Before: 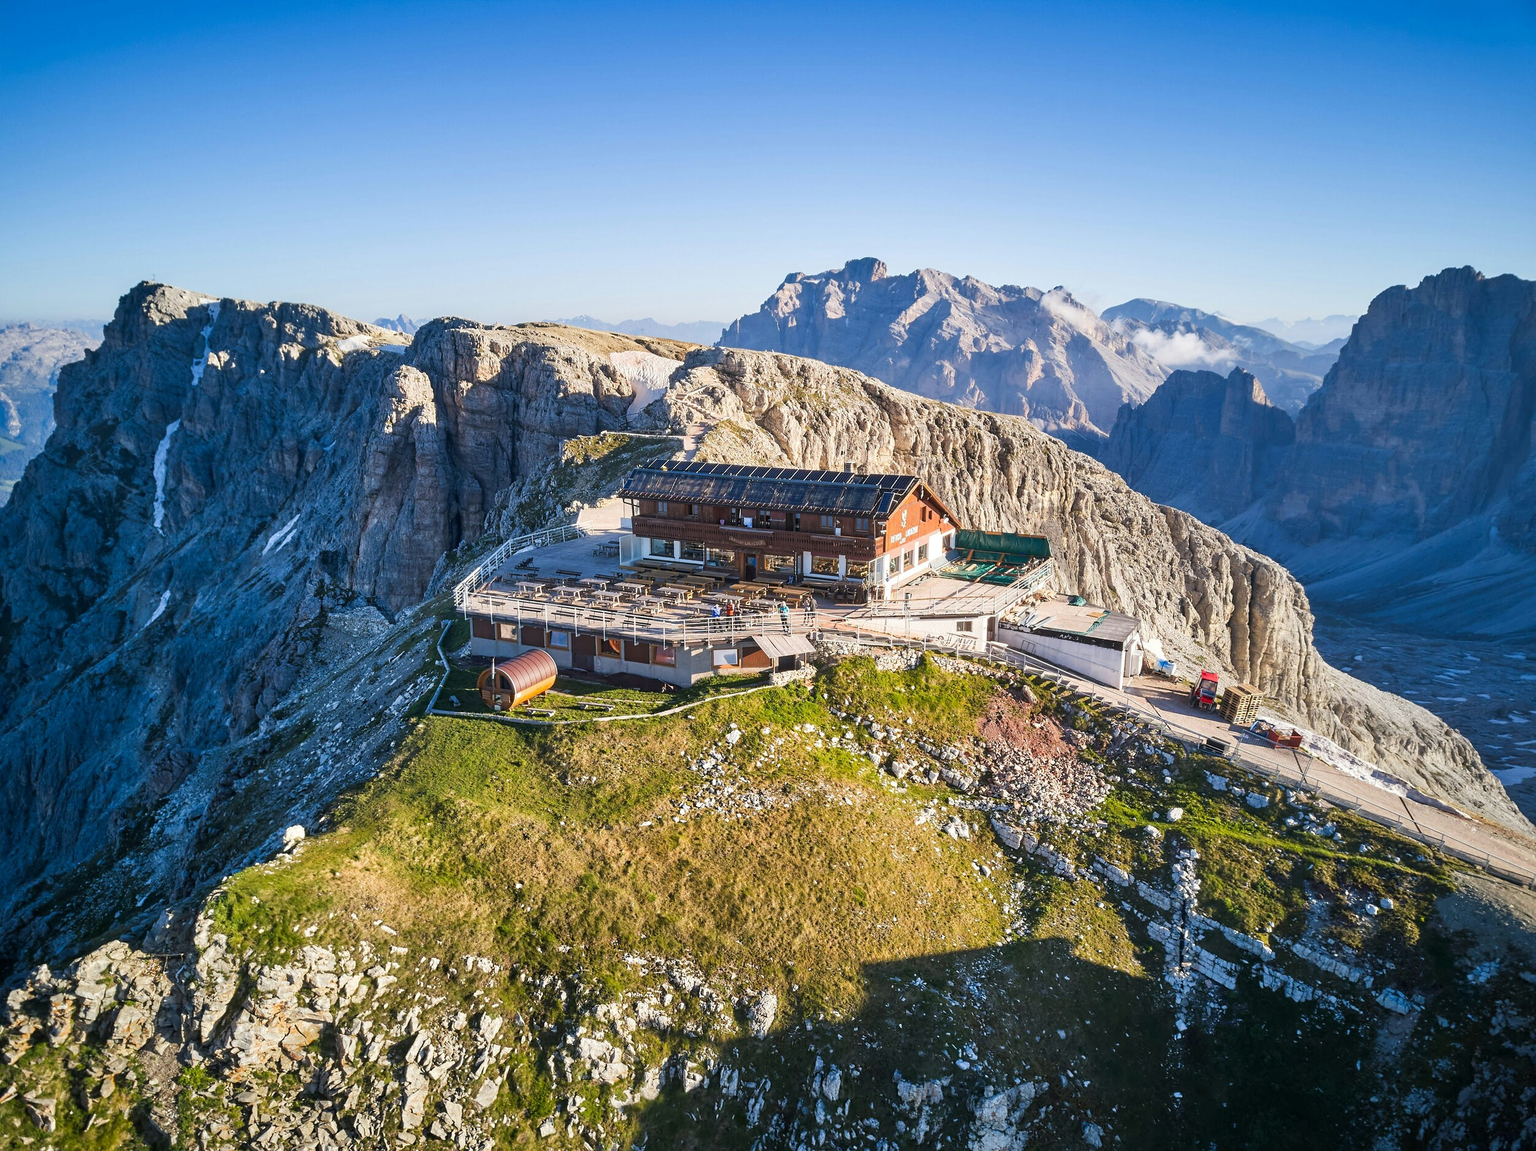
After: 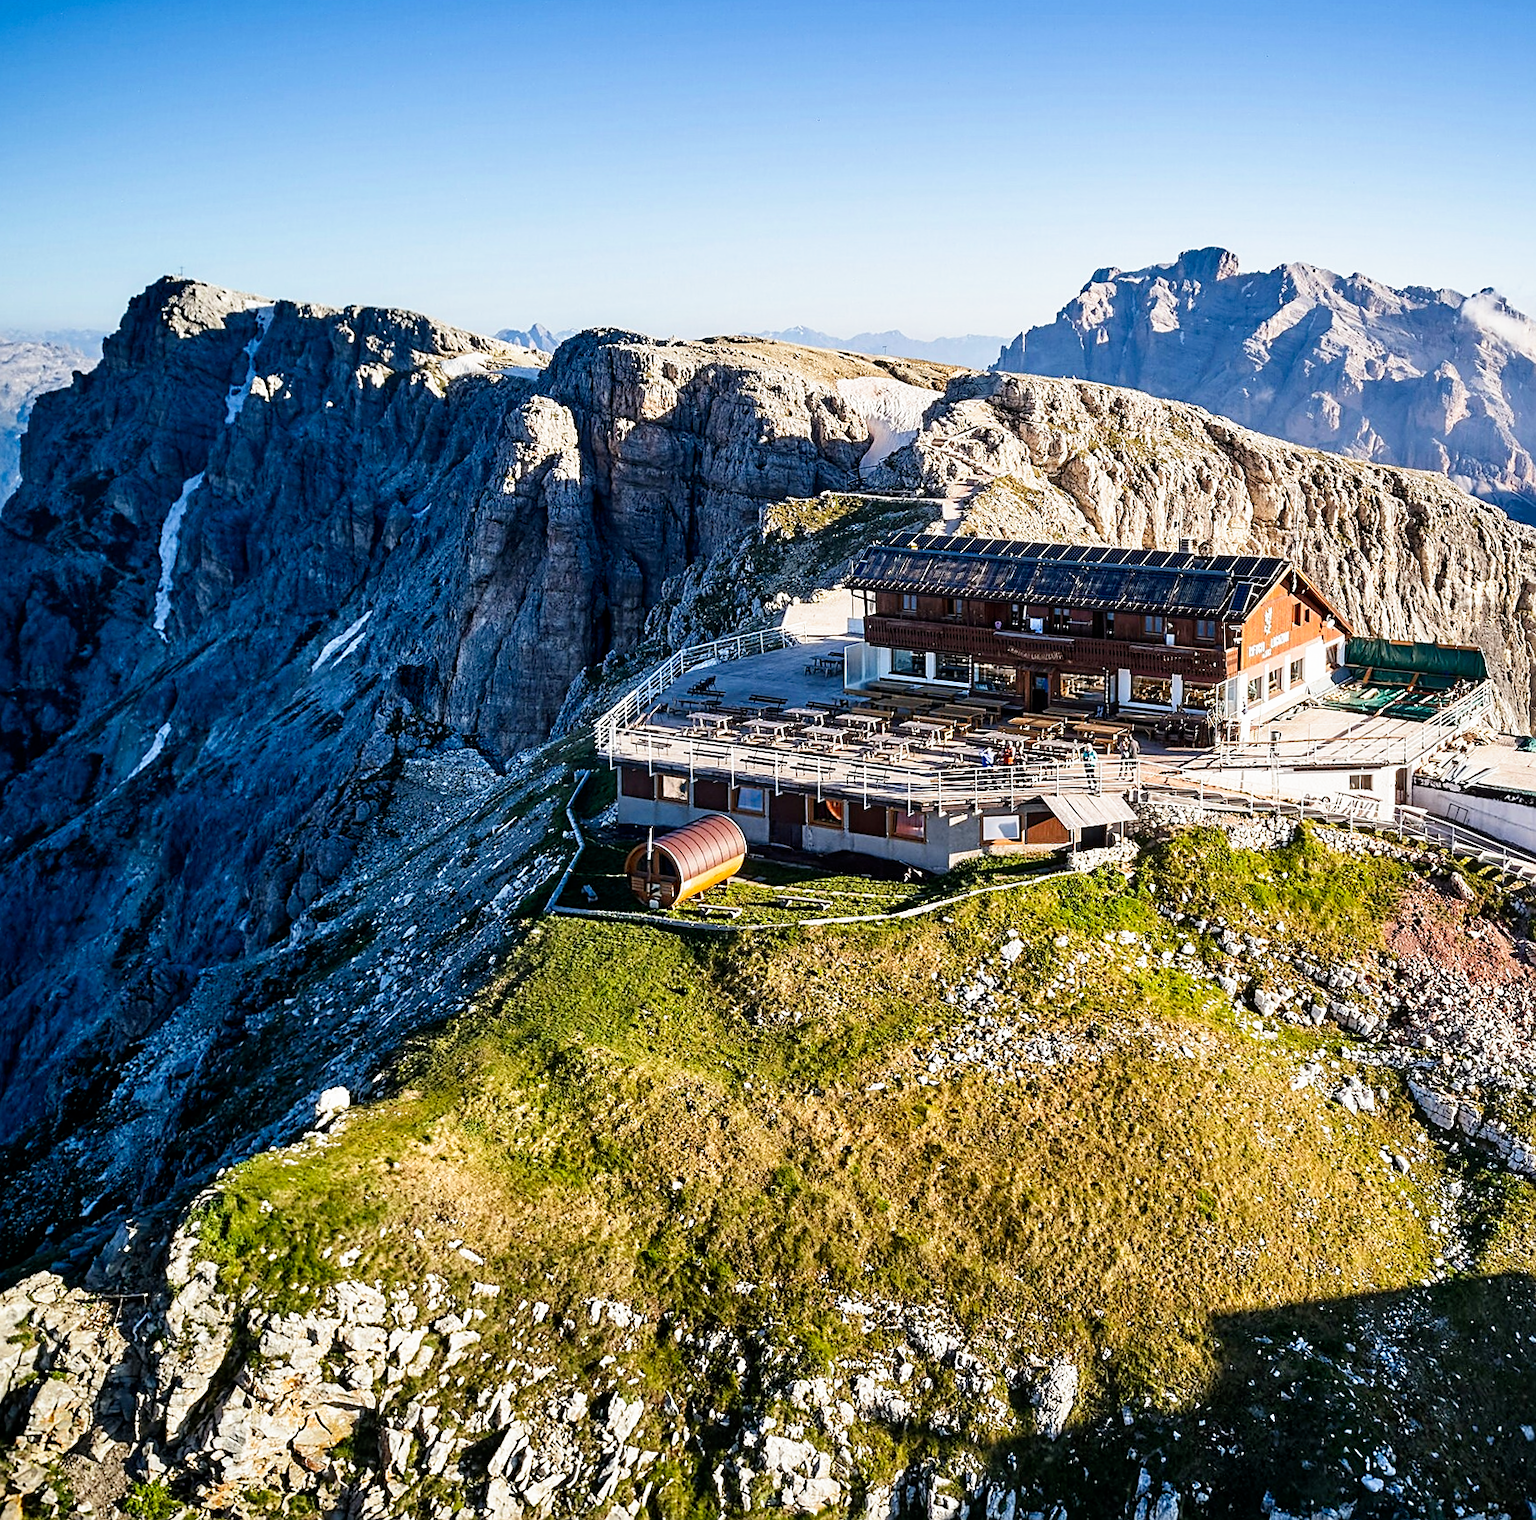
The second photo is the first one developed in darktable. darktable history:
sharpen: on, module defaults
crop: top 5.803%, right 27.864%, bottom 5.804%
filmic rgb: black relative exposure -8.7 EV, white relative exposure 2.7 EV, threshold 3 EV, target black luminance 0%, hardness 6.25, latitude 75%, contrast 1.325, highlights saturation mix -5%, preserve chrominance no, color science v5 (2021), iterations of high-quality reconstruction 0, enable highlight reconstruction true
rotate and perspective: rotation 0.215°, lens shift (vertical) -0.139, crop left 0.069, crop right 0.939, crop top 0.002, crop bottom 0.996
